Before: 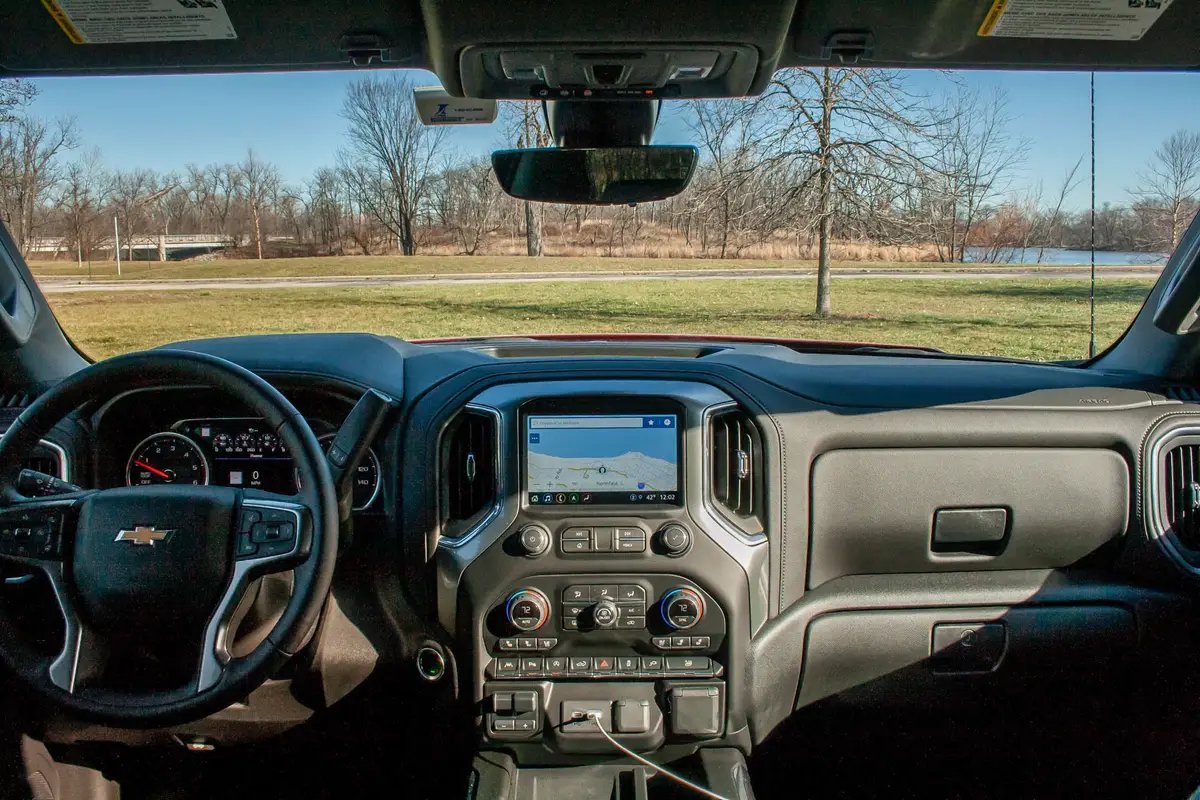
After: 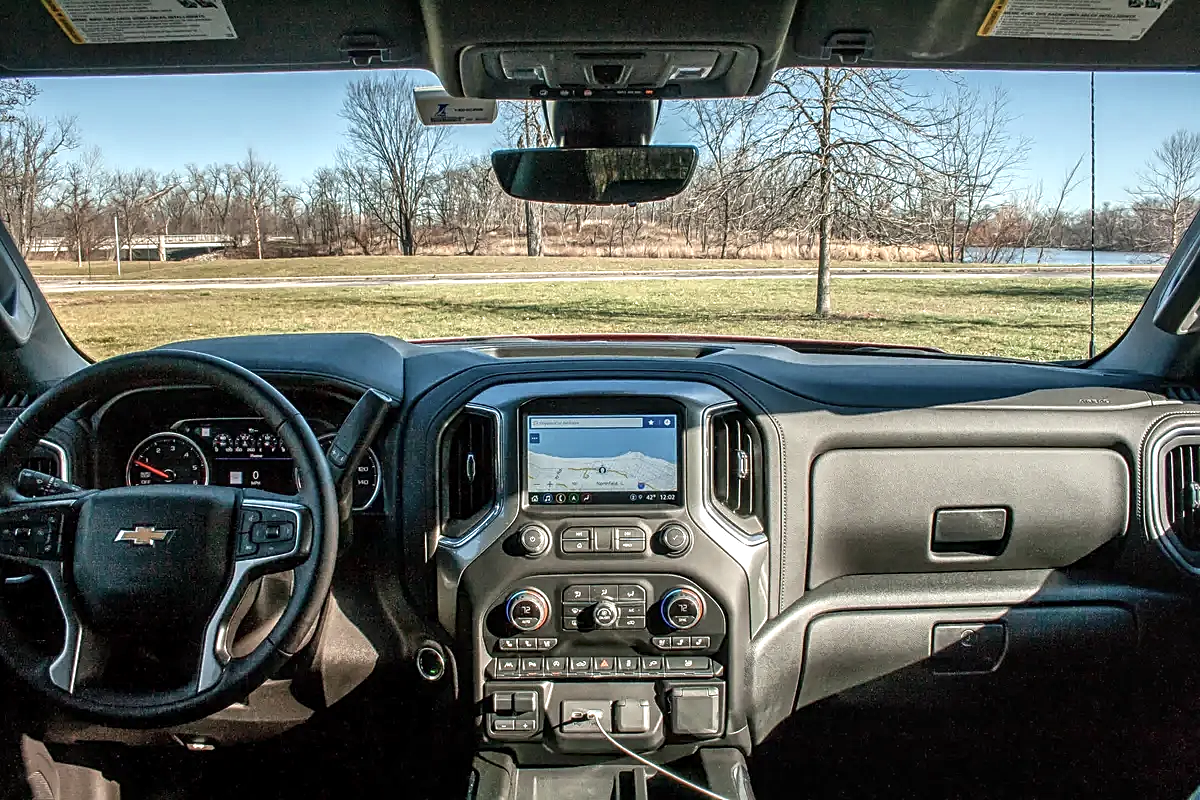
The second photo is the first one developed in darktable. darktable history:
contrast brightness saturation: contrast 0.062, brightness -0.014, saturation -0.238
exposure: exposure 0.6 EV, compensate highlight preservation false
sharpen: on, module defaults
local contrast: on, module defaults
